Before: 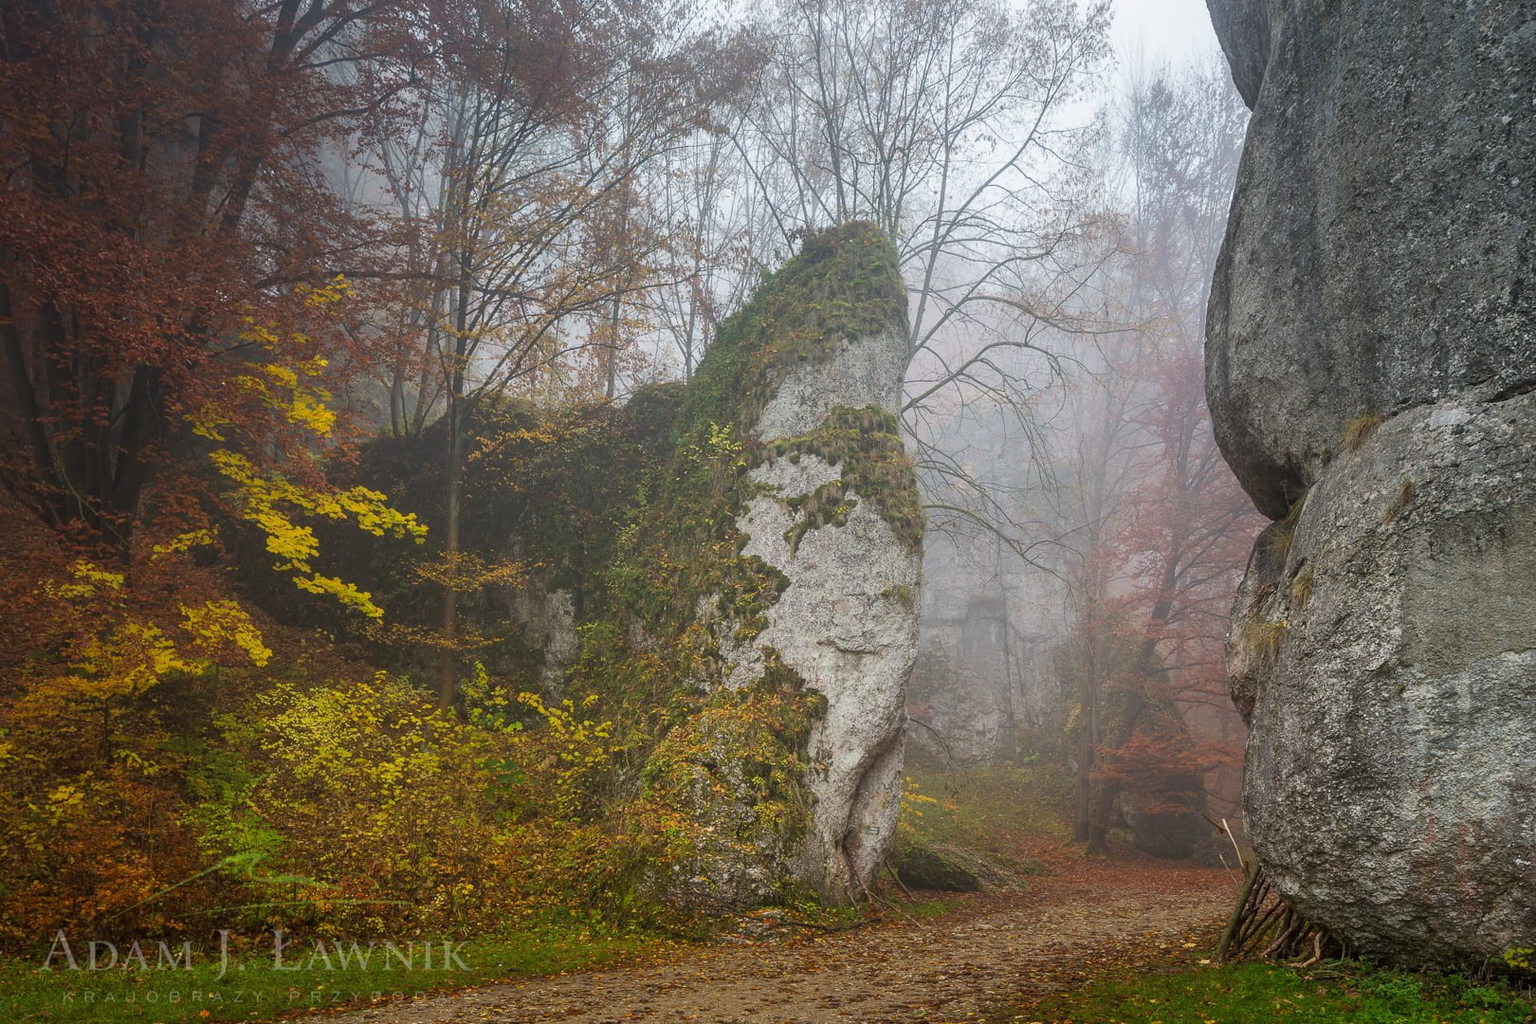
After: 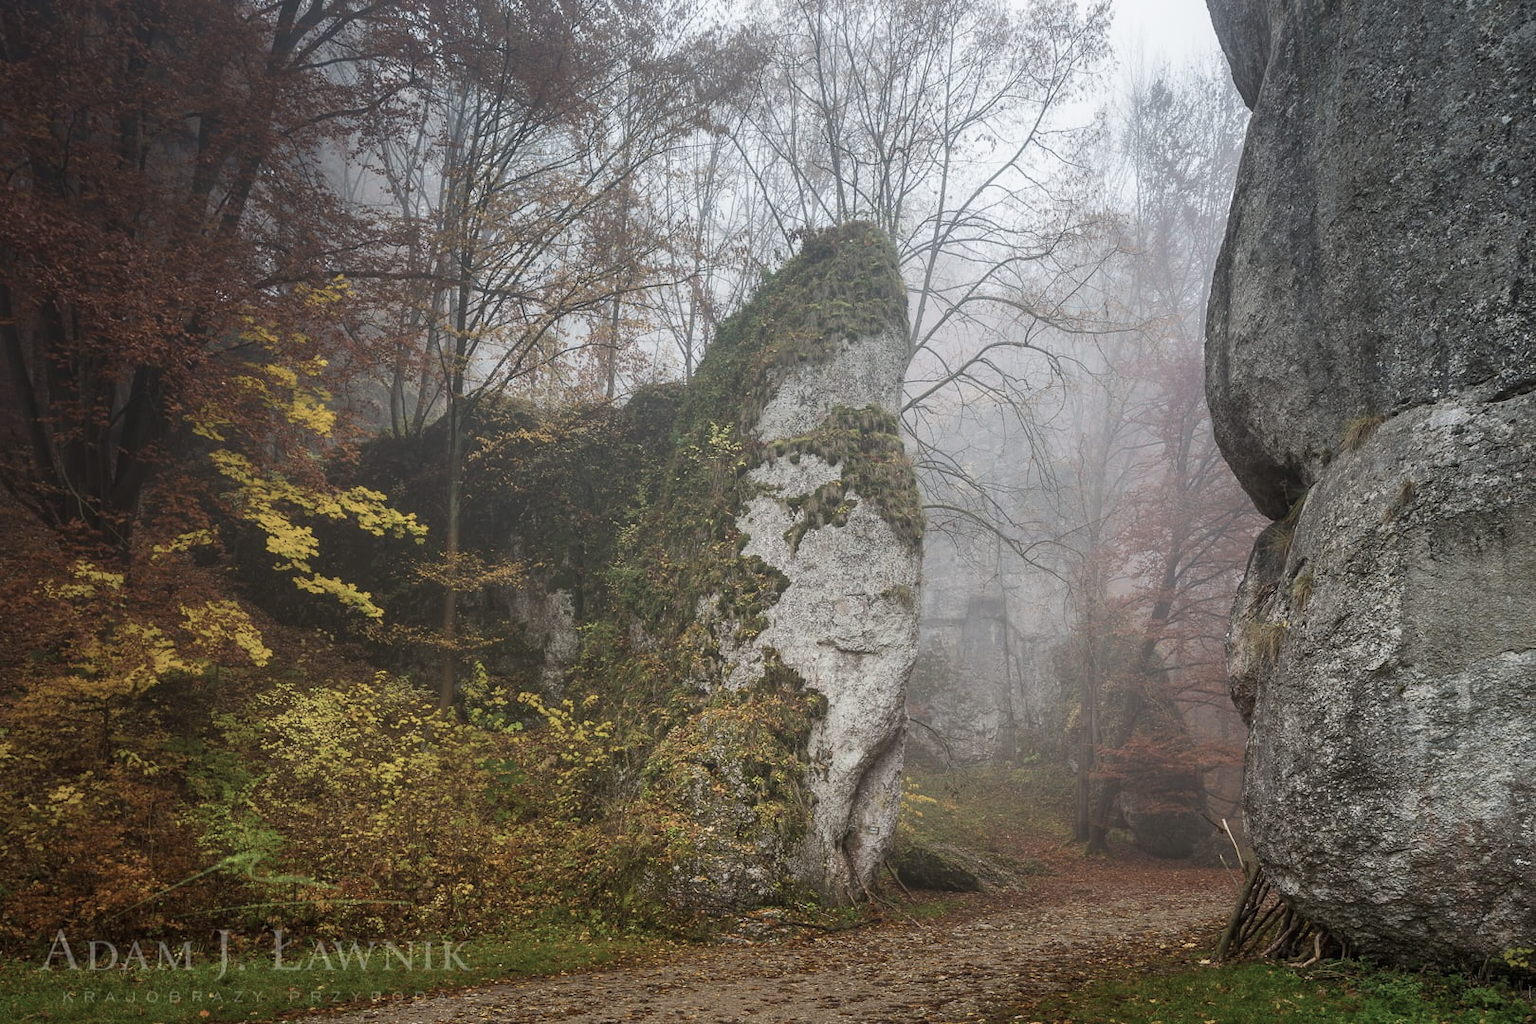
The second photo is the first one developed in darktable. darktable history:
contrast brightness saturation: contrast 0.099, saturation -0.355
